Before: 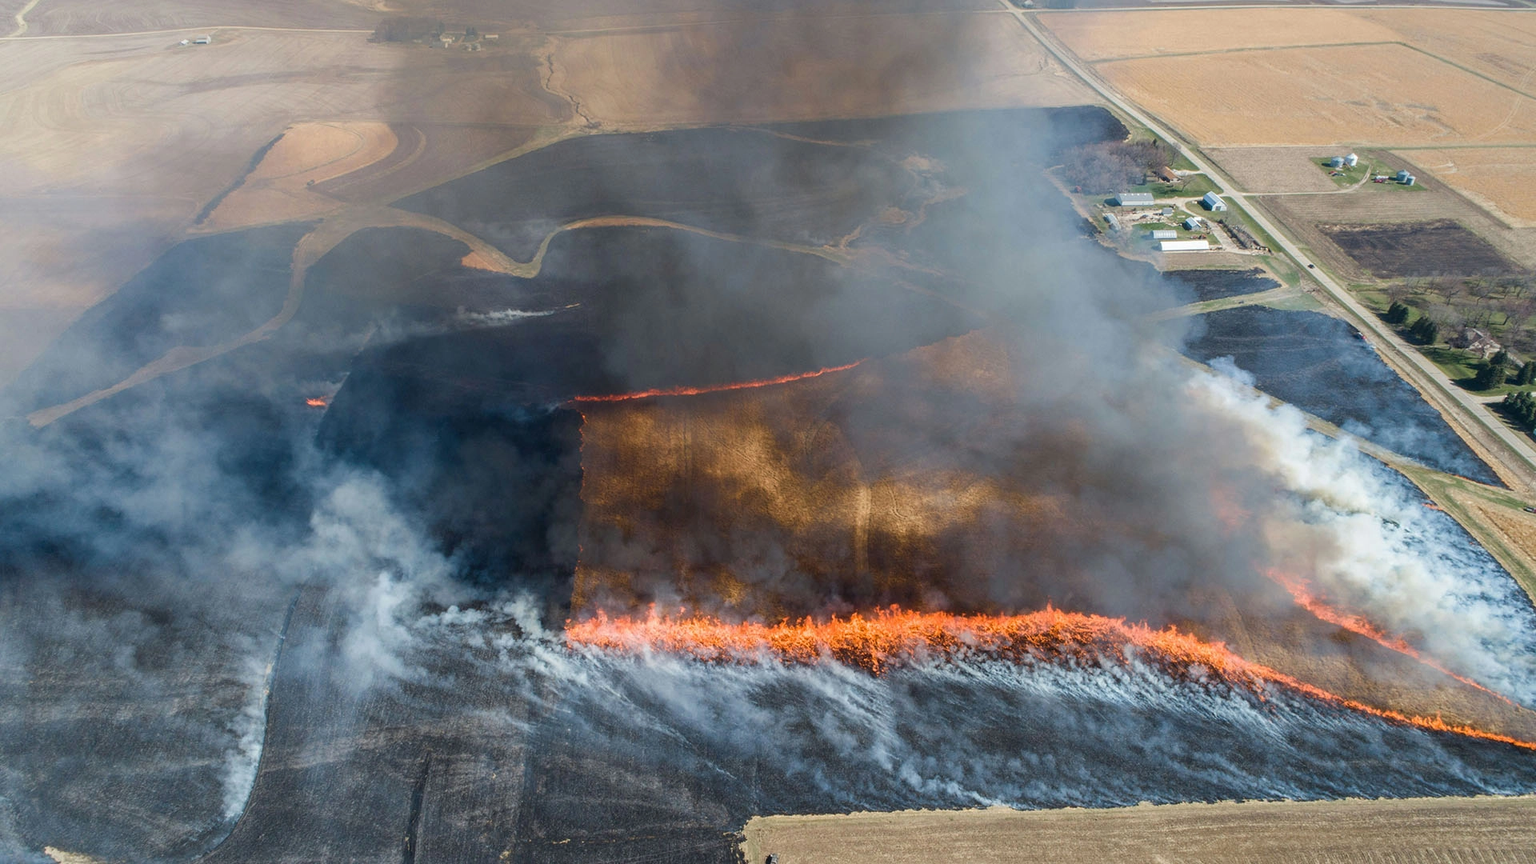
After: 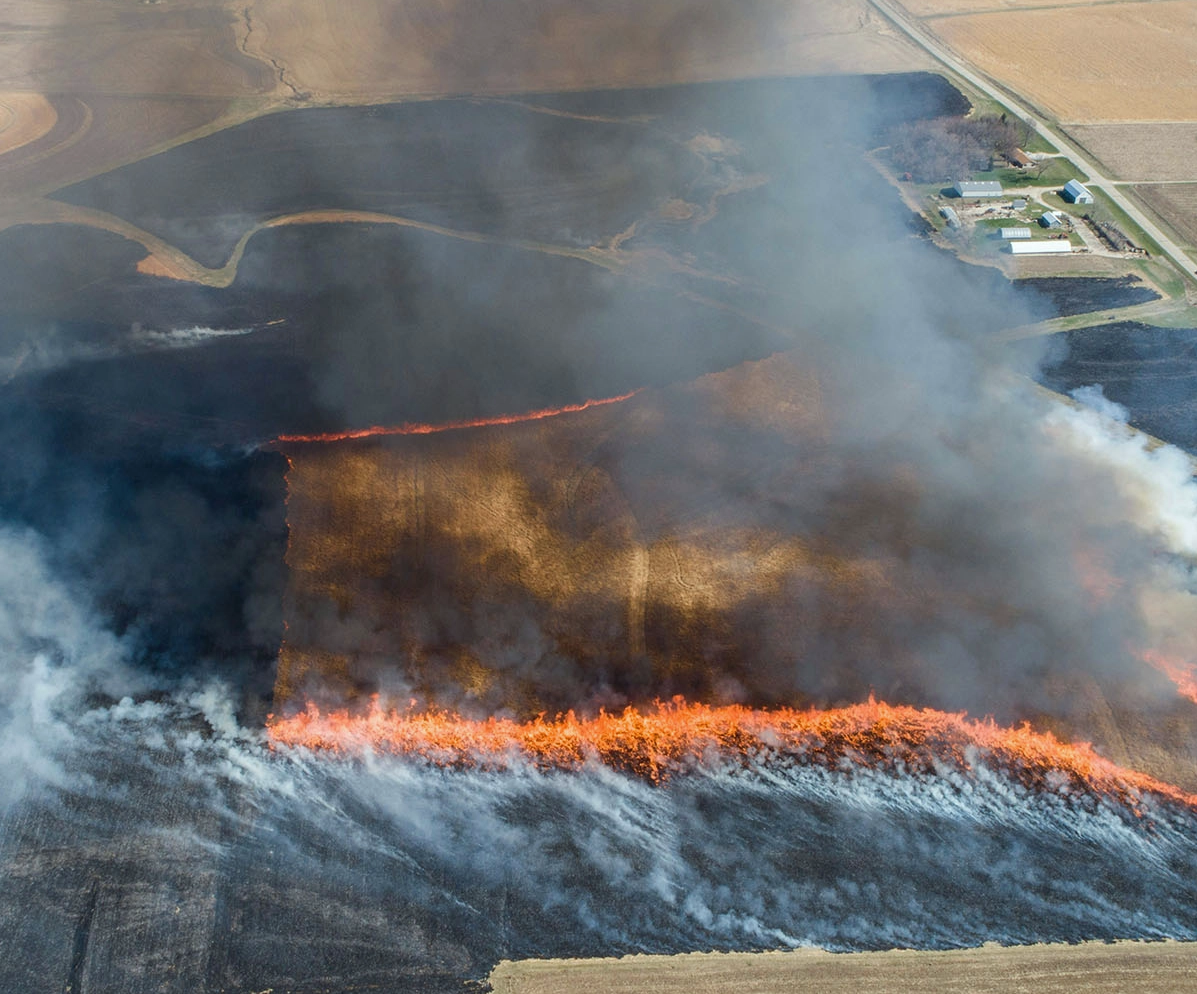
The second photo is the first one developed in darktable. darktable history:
crop and rotate: left 22.918%, top 5.629%, right 14.711%, bottom 2.247%
color correction: highlights a* -0.182, highlights b* -0.124
white balance: red 0.978, blue 0.999
